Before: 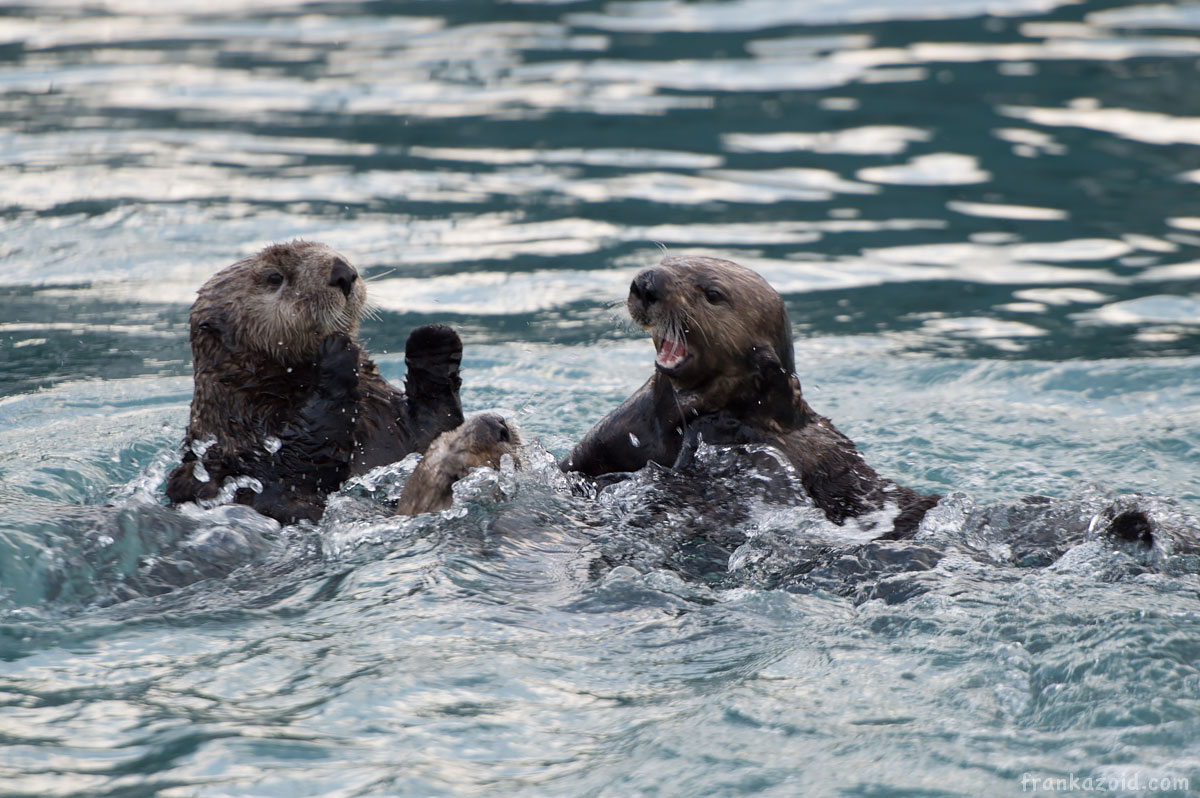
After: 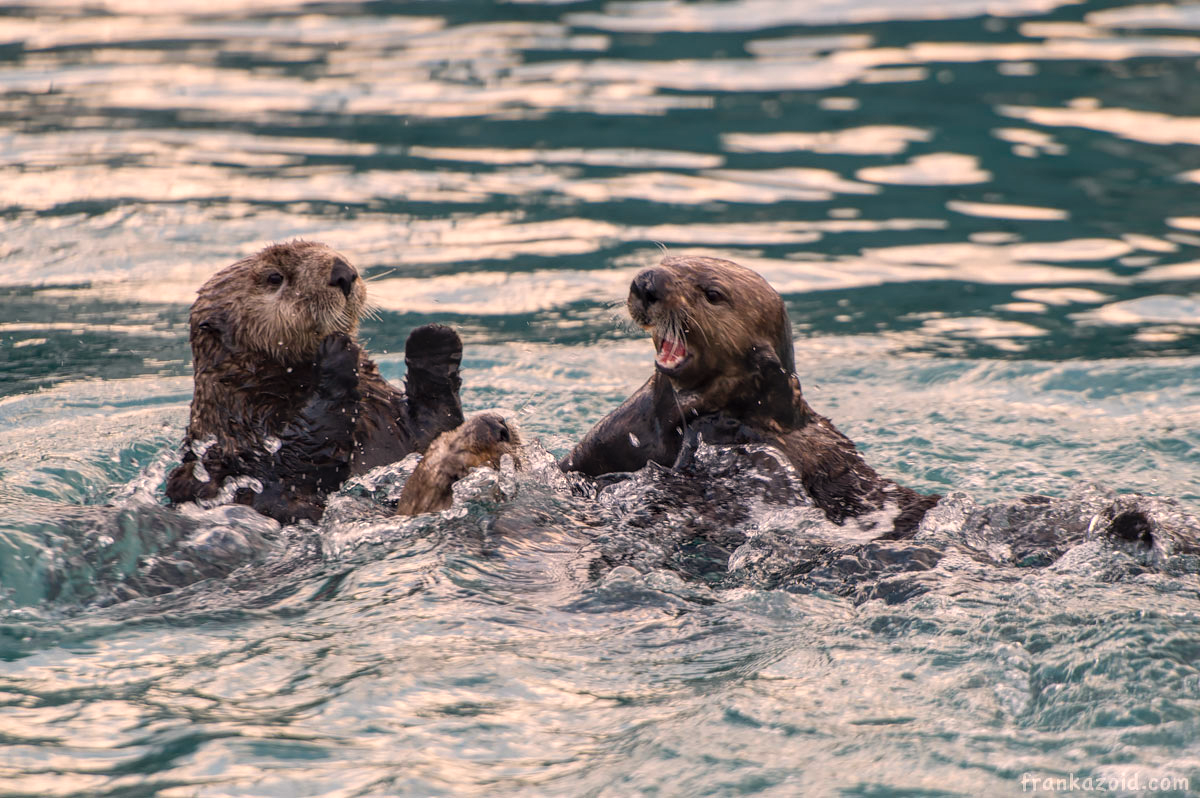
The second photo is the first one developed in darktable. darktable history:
color balance rgb: linear chroma grading › global chroma 8.33%, perceptual saturation grading › global saturation 18.52%, global vibrance 7.87%
white balance: red 1.127, blue 0.943
local contrast: highlights 0%, shadows 0%, detail 133%
